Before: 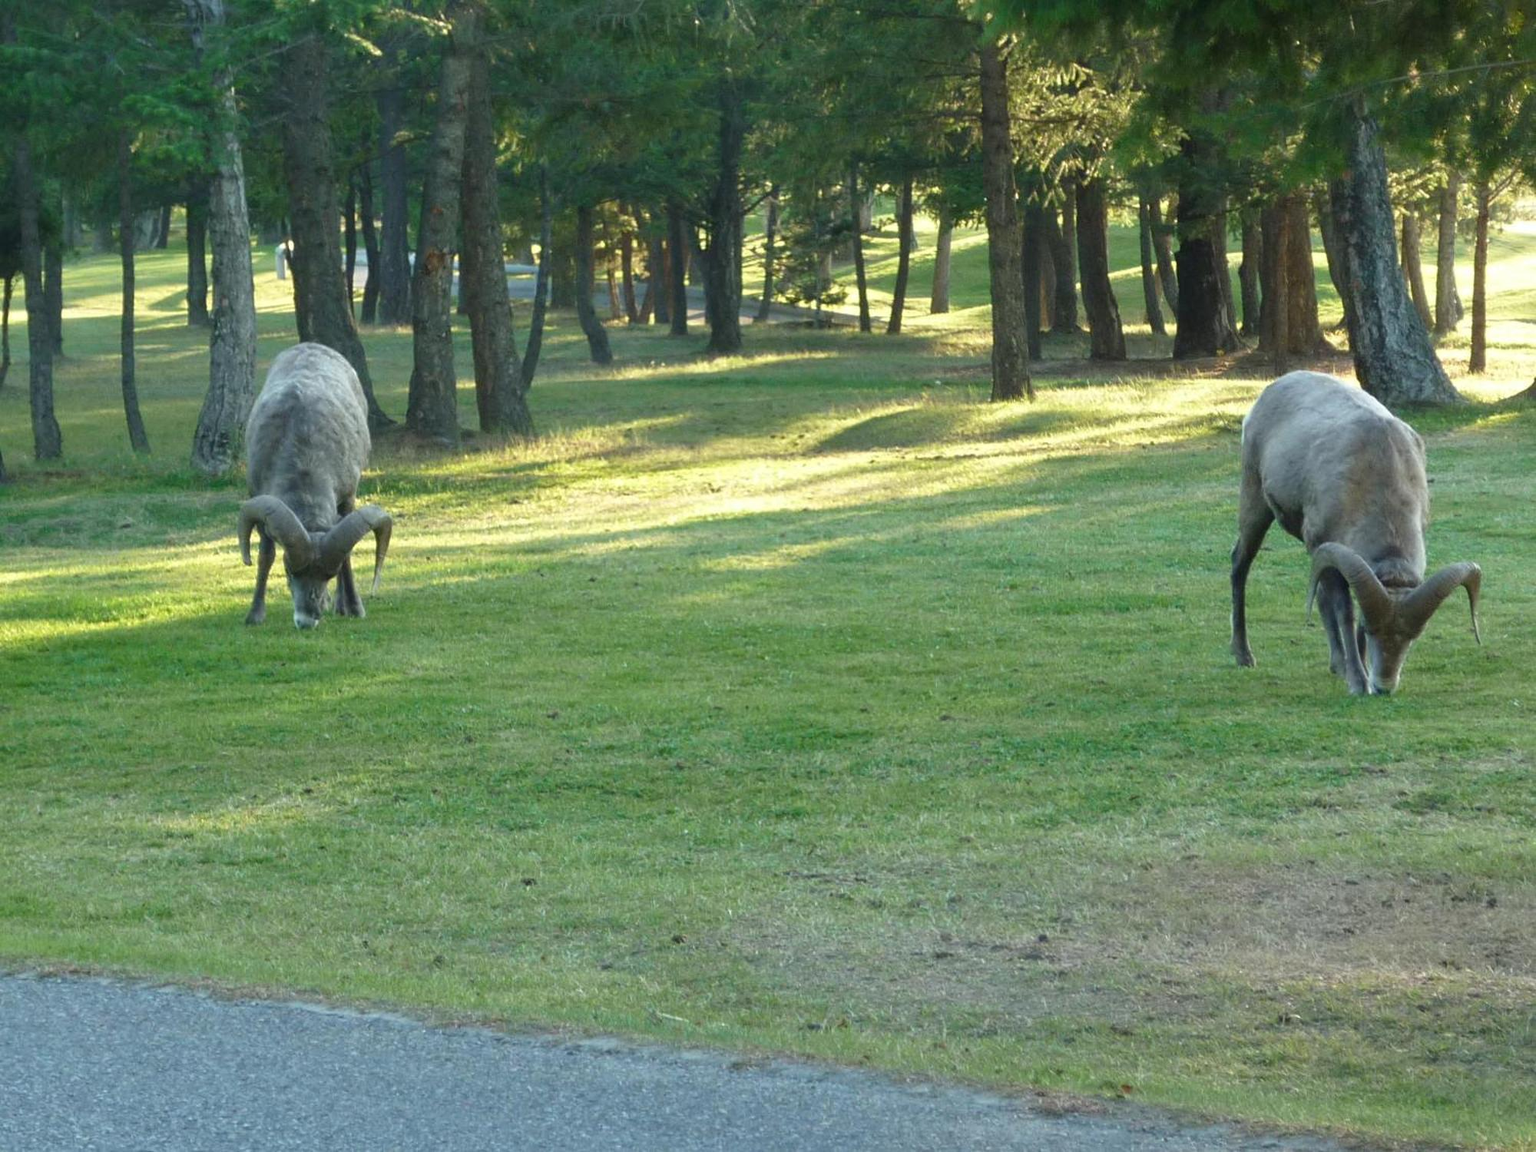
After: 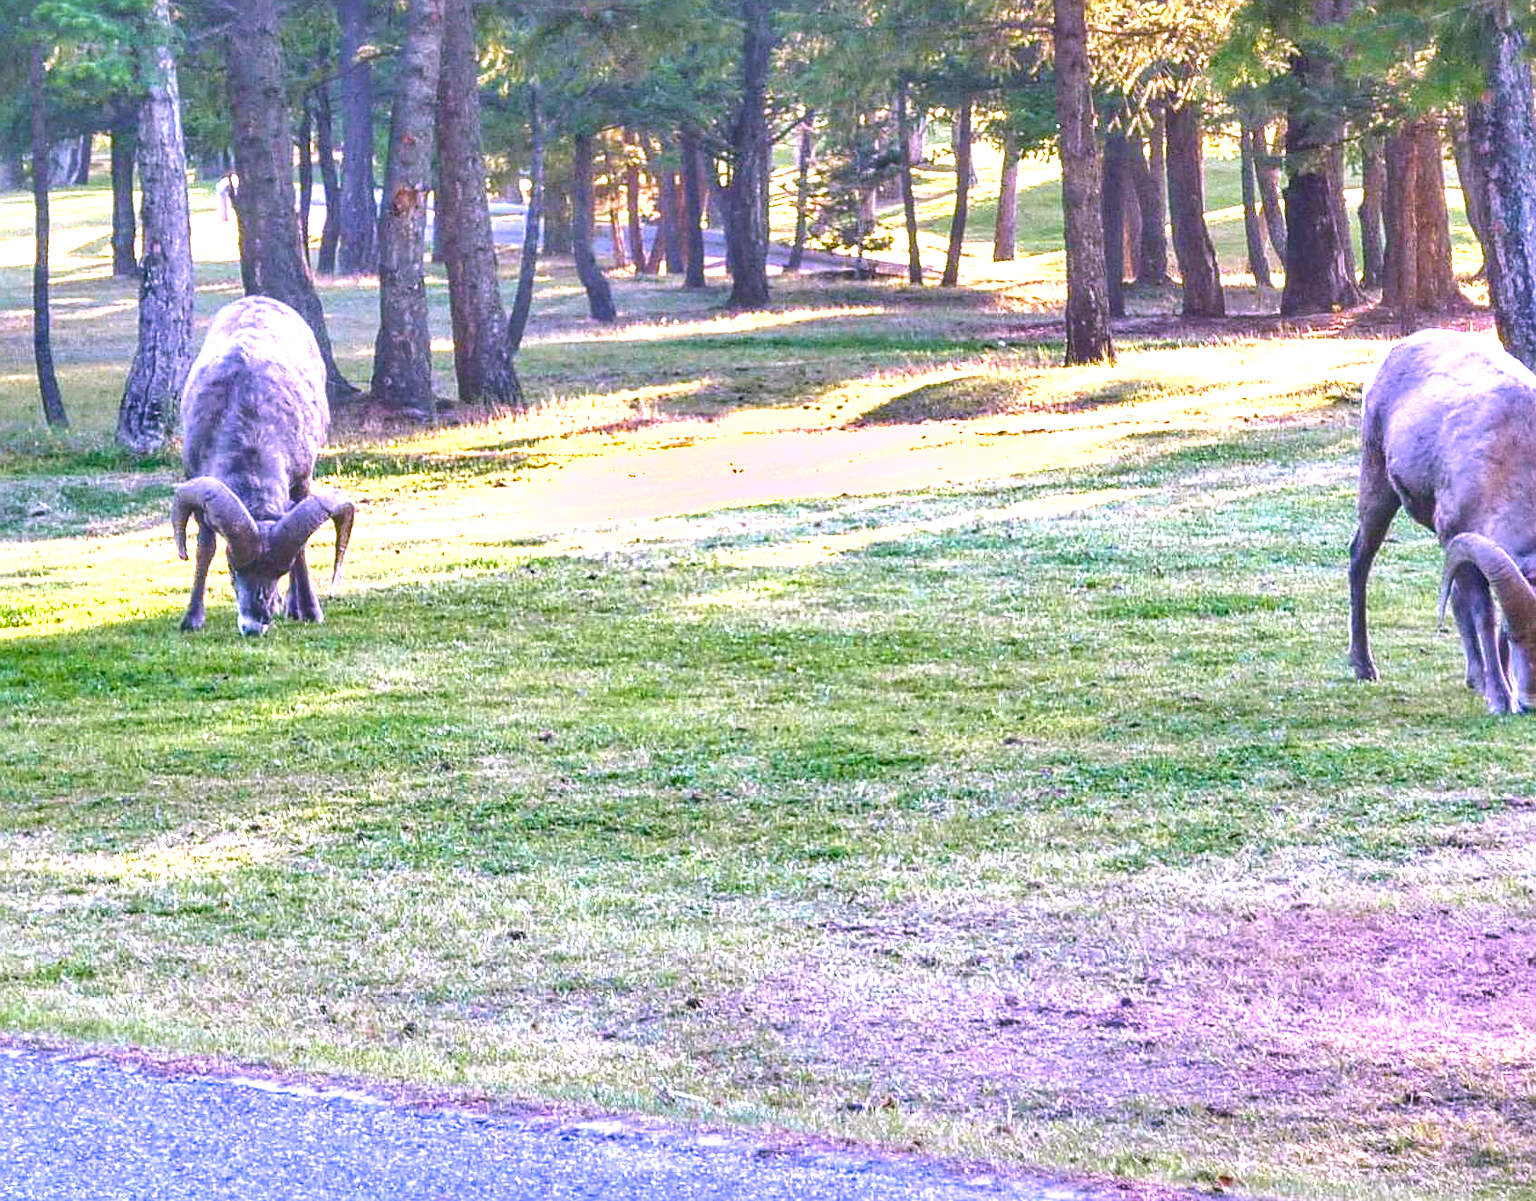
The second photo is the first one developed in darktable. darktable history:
color balance rgb: highlights gain › chroma 0.294%, highlights gain › hue 331.63°, perceptual saturation grading › global saturation 29.848%, perceptual brilliance grading › global brilliance 9.21%, perceptual brilliance grading › shadows 15.445%, global vibrance 19.659%
shadows and highlights: low approximation 0.01, soften with gaussian
color calibration: output R [1.107, -0.012, -0.003, 0], output B [0, 0, 1.308, 0], x 0.37, y 0.382, temperature 4306.92 K
local contrast: highlights 6%, shadows 4%, detail 133%
exposure: black level correction 0, exposure 1.099 EV, compensate highlight preservation false
sharpen: on, module defaults
crop: left 6.071%, top 8.068%, right 9.539%, bottom 3.915%
